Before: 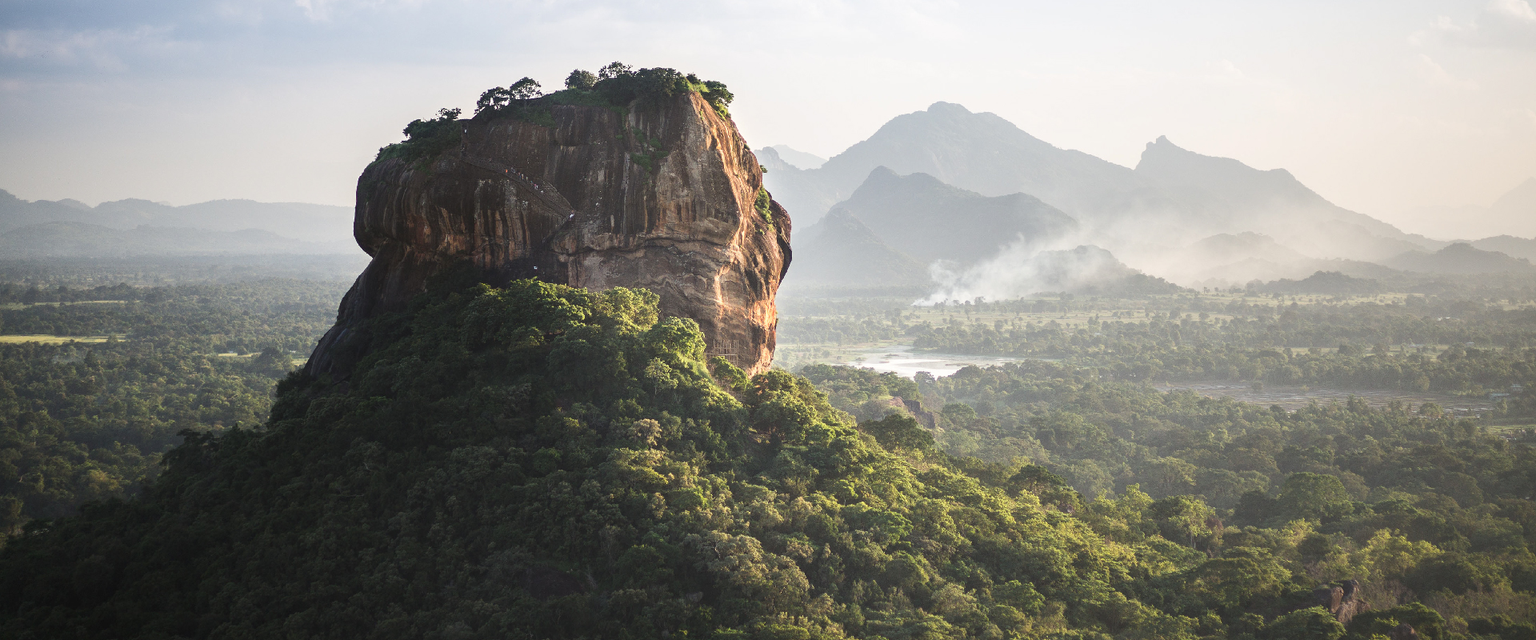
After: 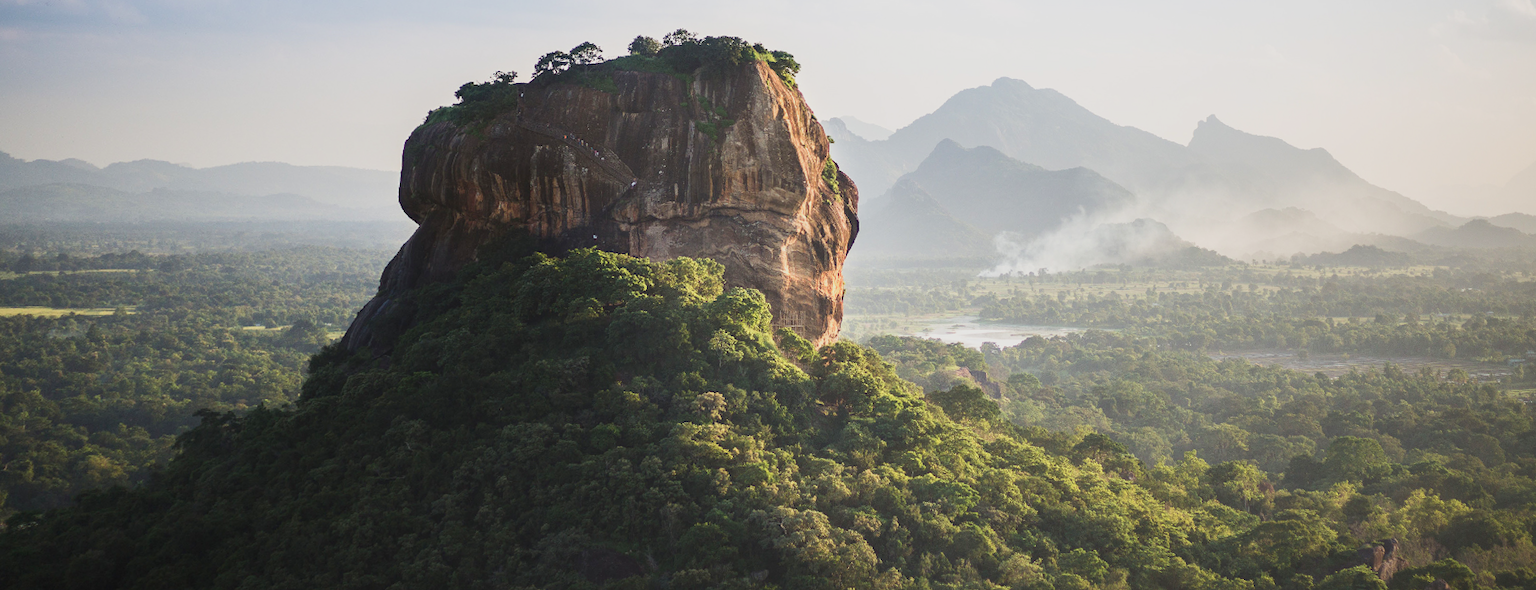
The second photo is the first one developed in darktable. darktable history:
rotate and perspective: rotation -0.013°, lens shift (vertical) -0.027, lens shift (horizontal) 0.178, crop left 0.016, crop right 0.989, crop top 0.082, crop bottom 0.918
sigmoid: contrast 1.22, skew 0.65
velvia: on, module defaults
